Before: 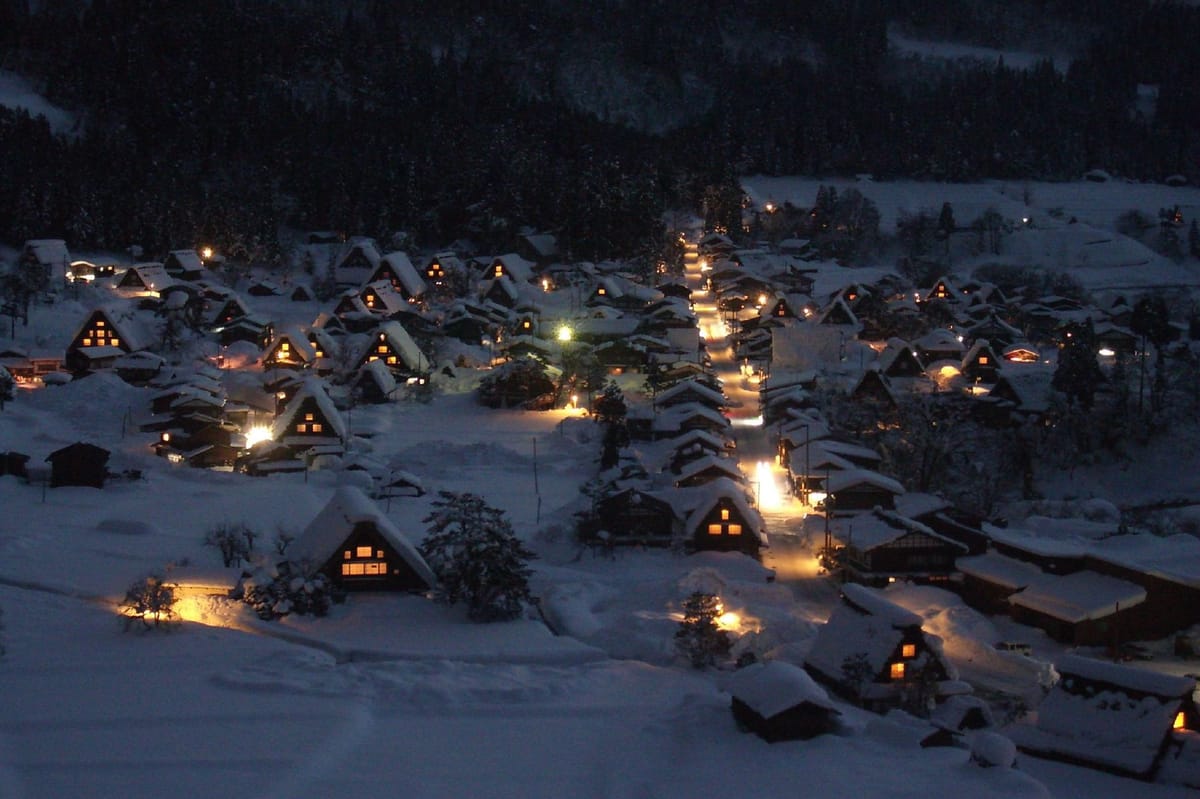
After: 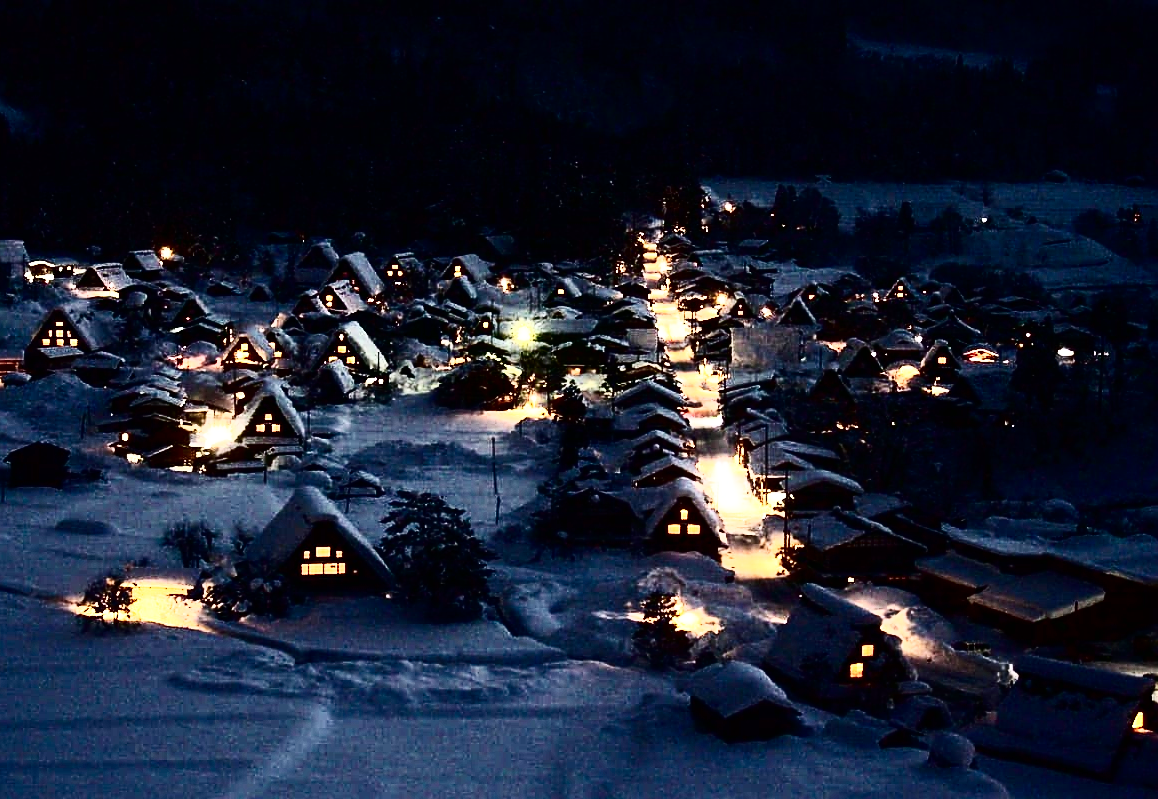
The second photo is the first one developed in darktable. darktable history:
sharpen: on, module defaults
crop and rotate: left 3.445%
tone curve: curves: ch0 [(0, 0) (0.003, 0) (0.011, 0.001) (0.025, 0.003) (0.044, 0.003) (0.069, 0.006) (0.1, 0.009) (0.136, 0.014) (0.177, 0.029) (0.224, 0.061) (0.277, 0.127) (0.335, 0.218) (0.399, 0.38) (0.468, 0.588) (0.543, 0.809) (0.623, 0.947) (0.709, 0.987) (0.801, 0.99) (0.898, 0.99) (1, 1)], color space Lab, independent channels, preserve colors none
base curve: curves: ch0 [(0, 0) (0.028, 0.03) (0.121, 0.232) (0.46, 0.748) (0.859, 0.968) (1, 1)], preserve colors none
